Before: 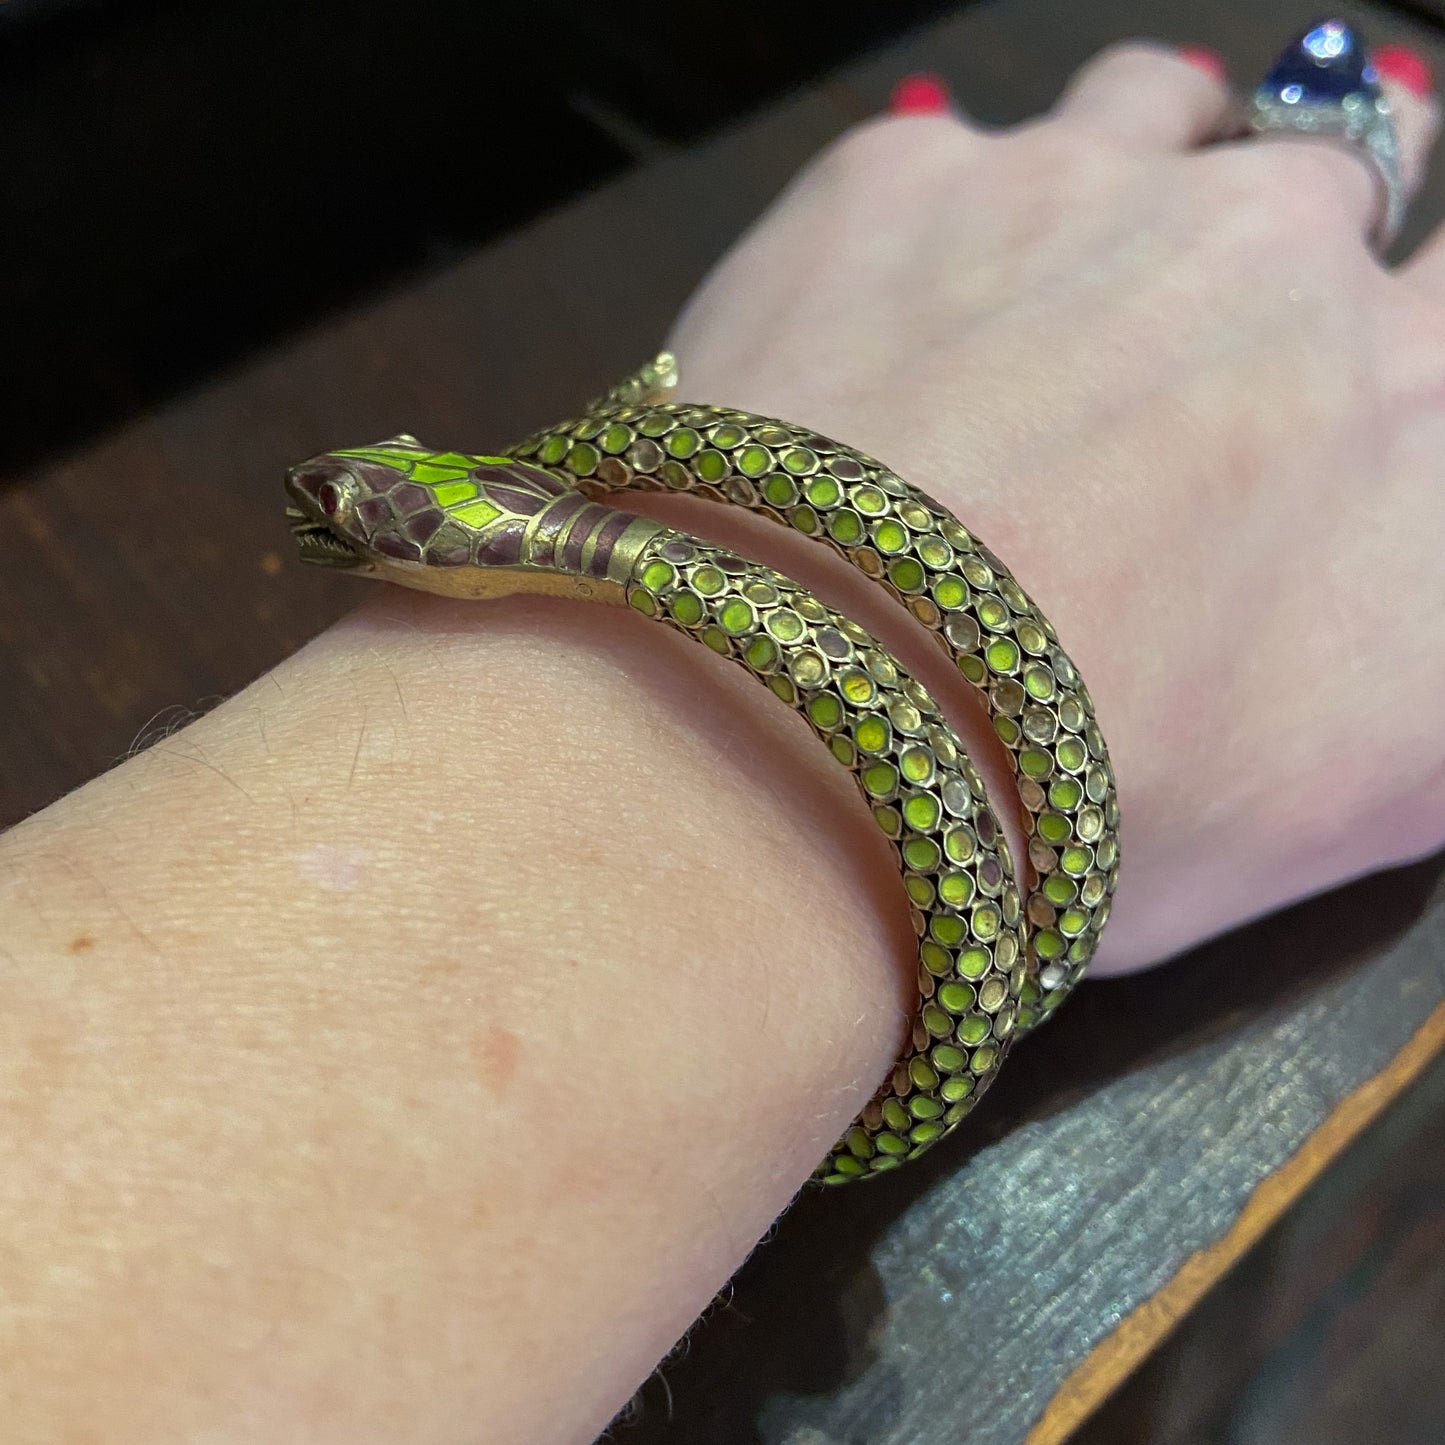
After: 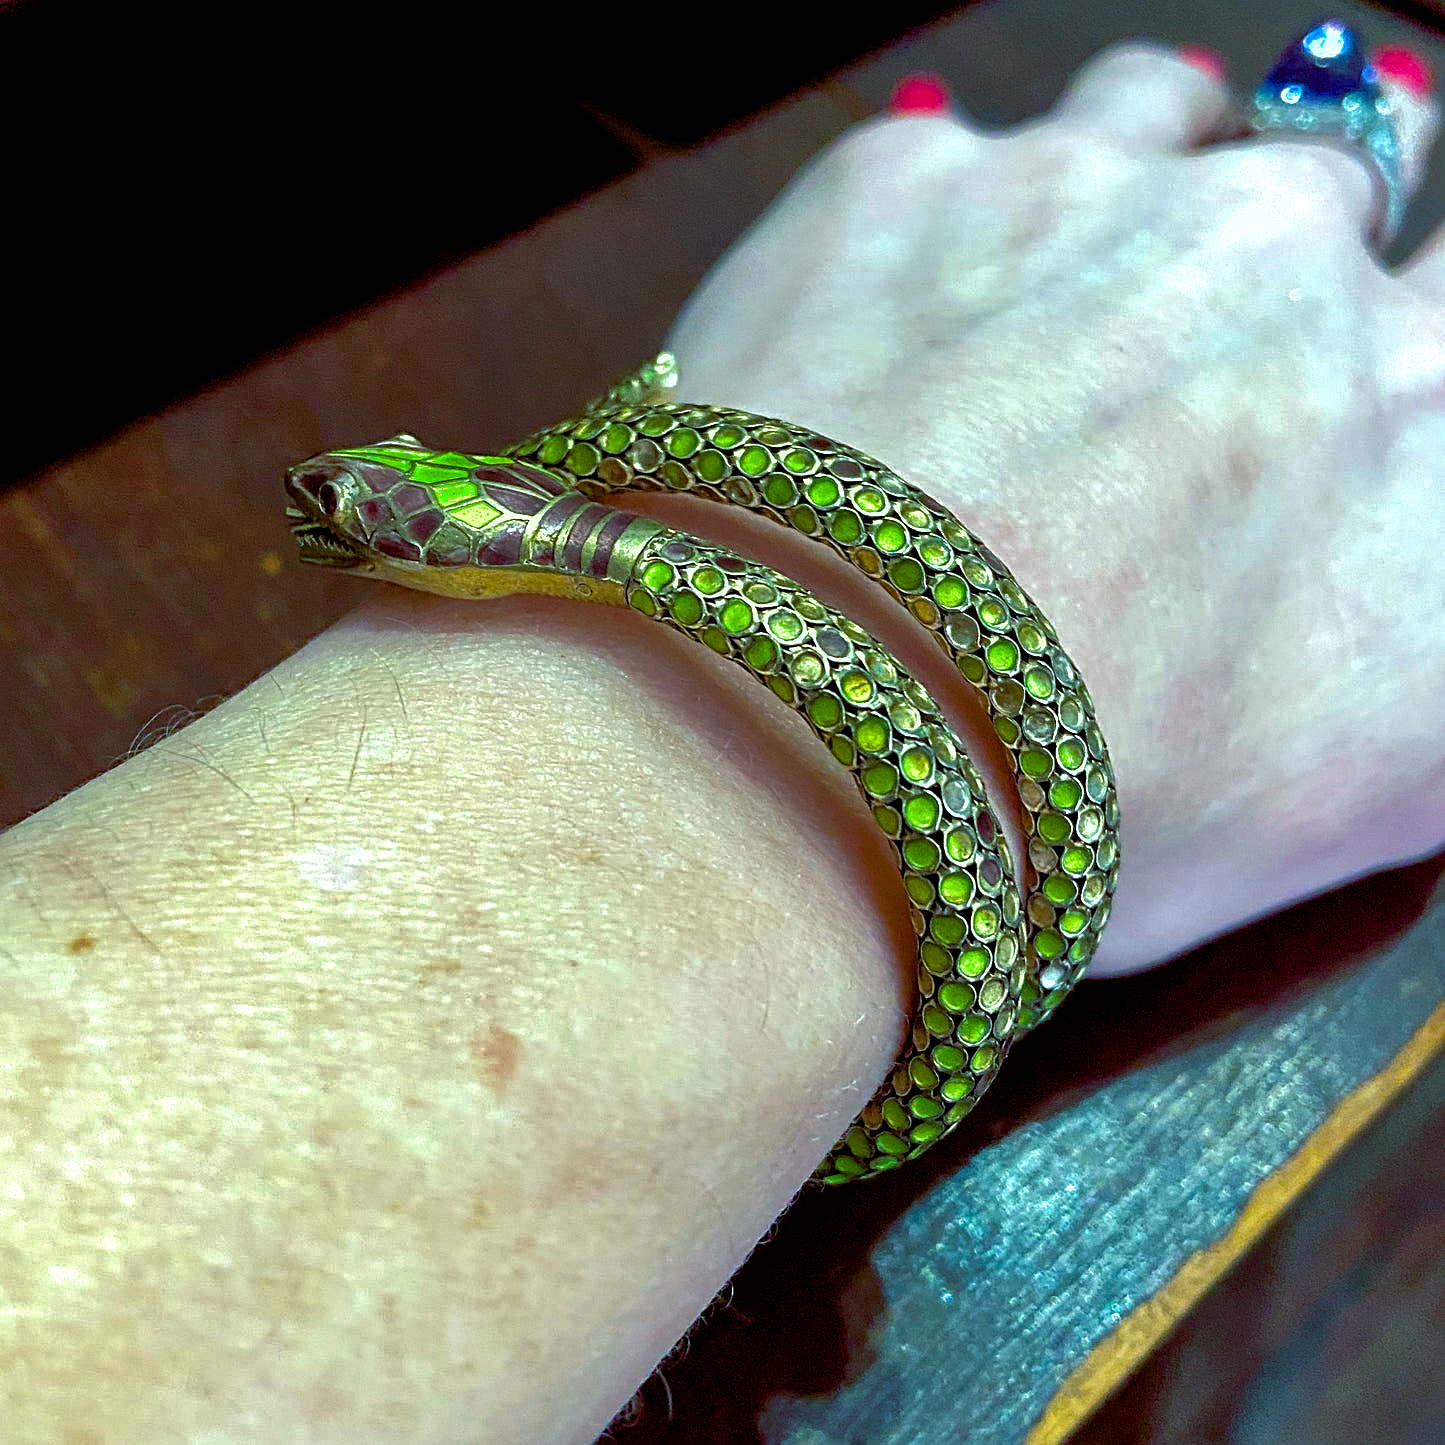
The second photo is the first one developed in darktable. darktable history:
sharpen: on, module defaults
local contrast: highlights 100%, shadows 100%, detail 120%, midtone range 0.2
shadows and highlights: on, module defaults
color balance rgb: shadows lift › luminance -7.7%, shadows lift › chroma 2.13%, shadows lift › hue 200.79°, power › luminance -7.77%, power › chroma 2.27%, power › hue 220.69°, highlights gain › luminance 15.15%, highlights gain › chroma 4%, highlights gain › hue 209.35°, global offset › luminance -0.21%, global offset › chroma 0.27%, perceptual saturation grading › global saturation 24.42%, perceptual saturation grading › highlights -24.42%, perceptual saturation grading › mid-tones 24.42%, perceptual saturation grading › shadows 40%, perceptual brilliance grading › global brilliance -5%, perceptual brilliance grading › highlights 24.42%, perceptual brilliance grading › mid-tones 7%, perceptual brilliance grading › shadows -5%
color balance: output saturation 110%
